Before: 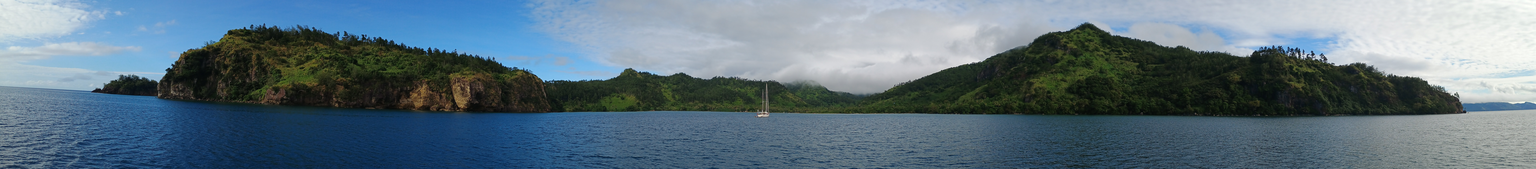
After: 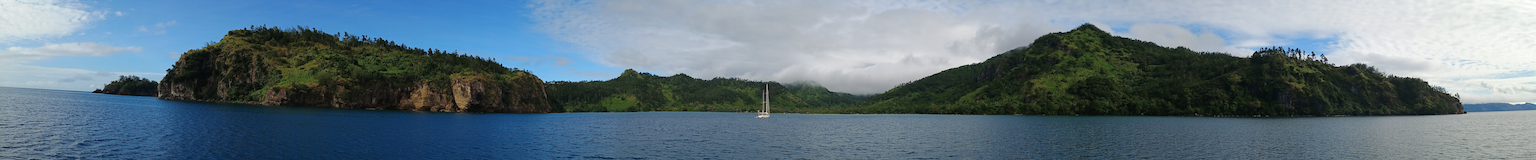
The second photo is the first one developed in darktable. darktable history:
crop and rotate: top 0%, bottom 5.097%
rotate and perspective: crop left 0, crop top 0
